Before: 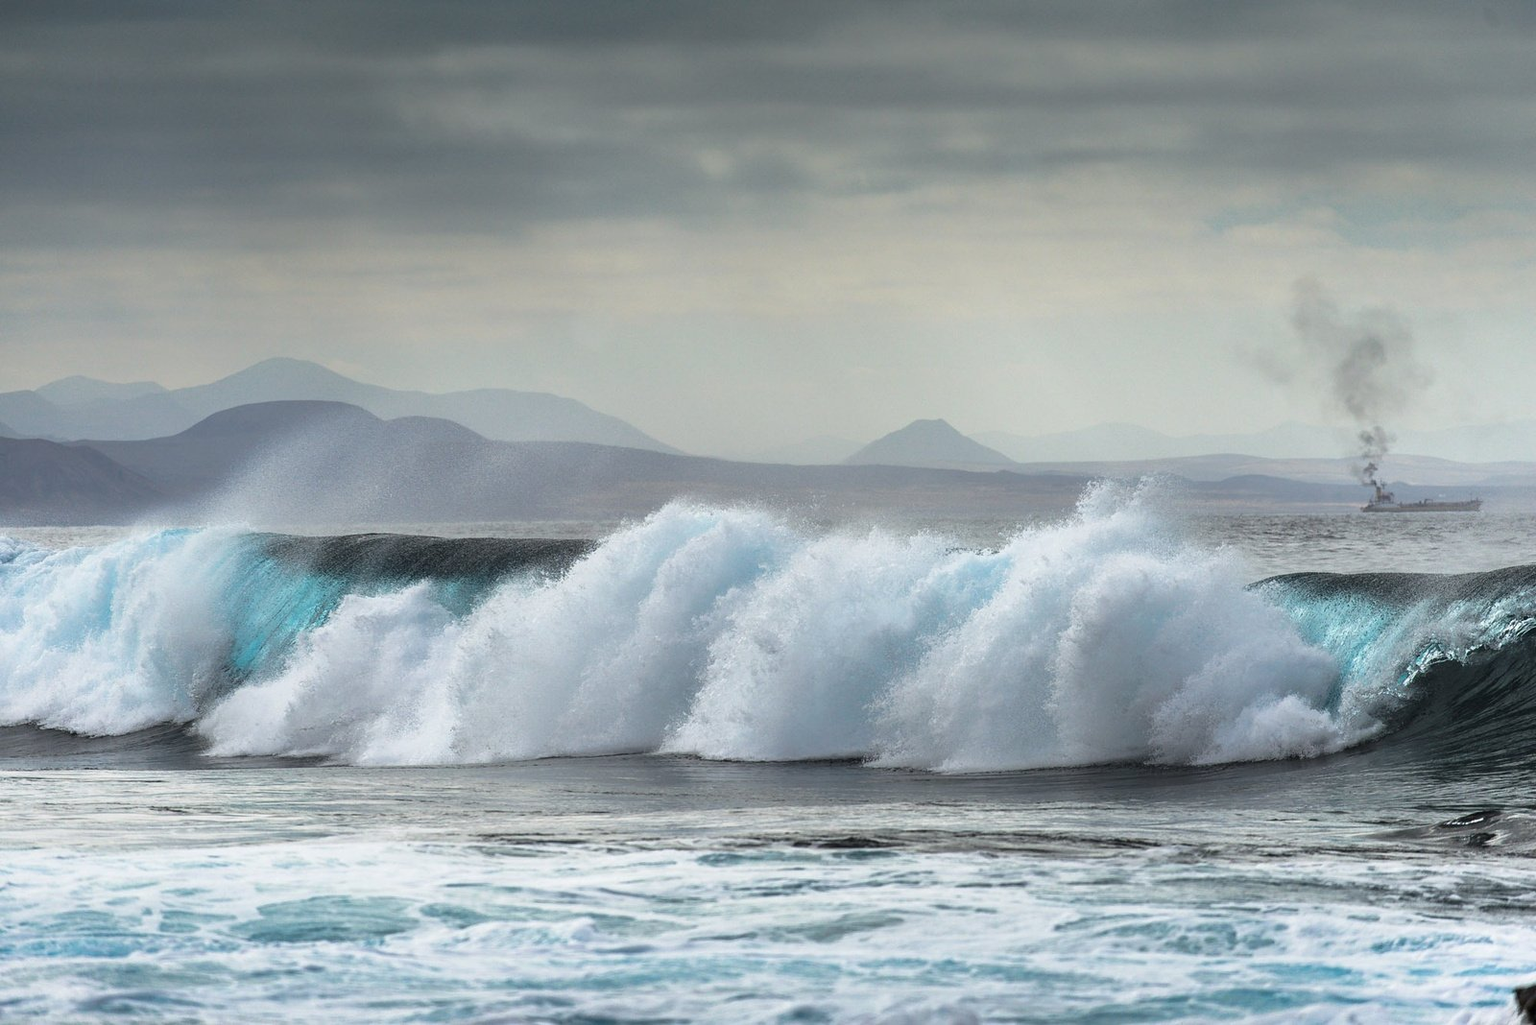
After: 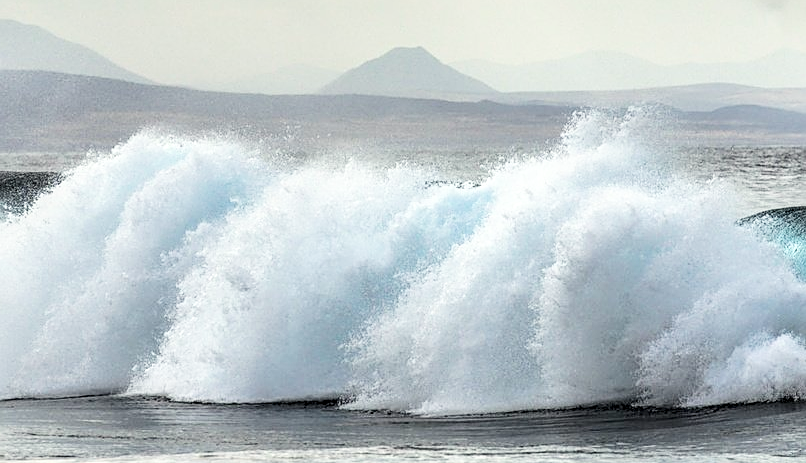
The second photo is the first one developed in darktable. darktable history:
local contrast: detail 140%
color correction: highlights b* 2.94
exposure: black level correction 0, exposure 0.691 EV, compensate highlight preservation false
sharpen: on, module defaults
filmic rgb: middle gray luminance 12.69%, black relative exposure -10.11 EV, white relative exposure 3.47 EV, target black luminance 0%, hardness 5.72, latitude 44.9%, contrast 1.224, highlights saturation mix 6.21%, shadows ↔ highlights balance 27.32%
crop: left 35.018%, top 36.572%, right 14.583%, bottom 20.07%
